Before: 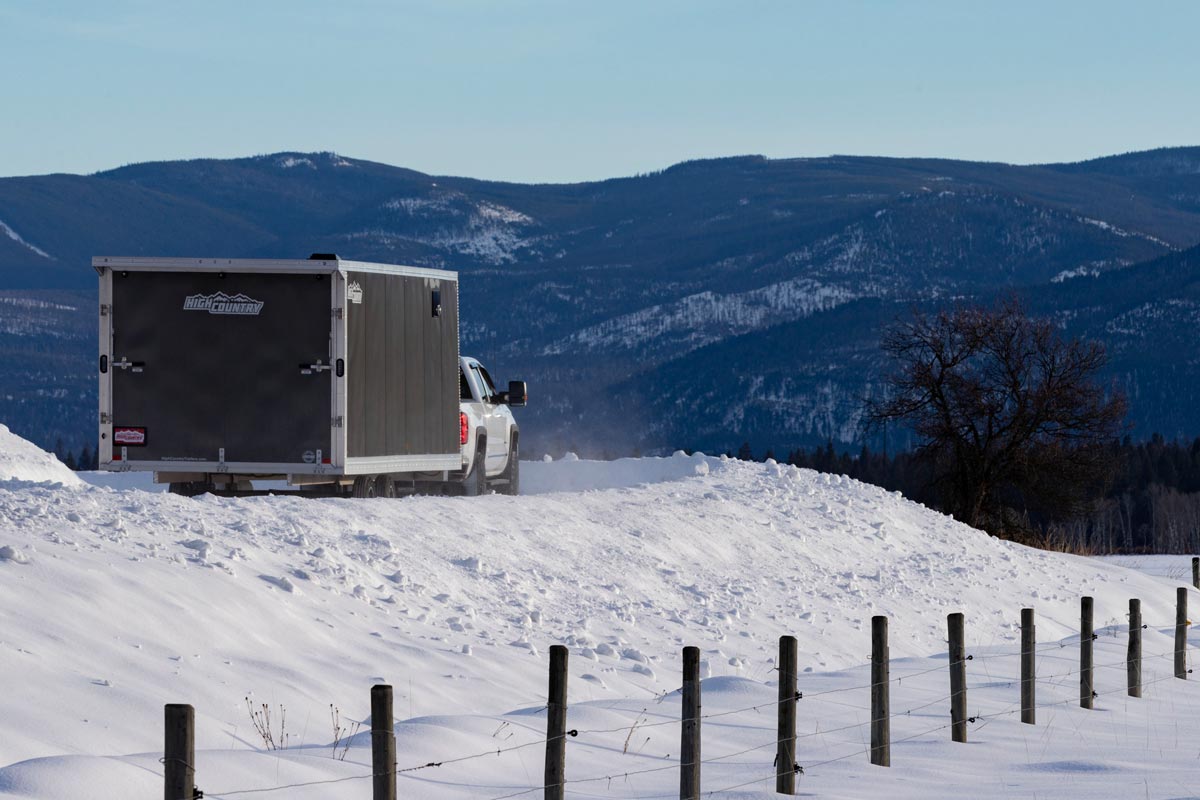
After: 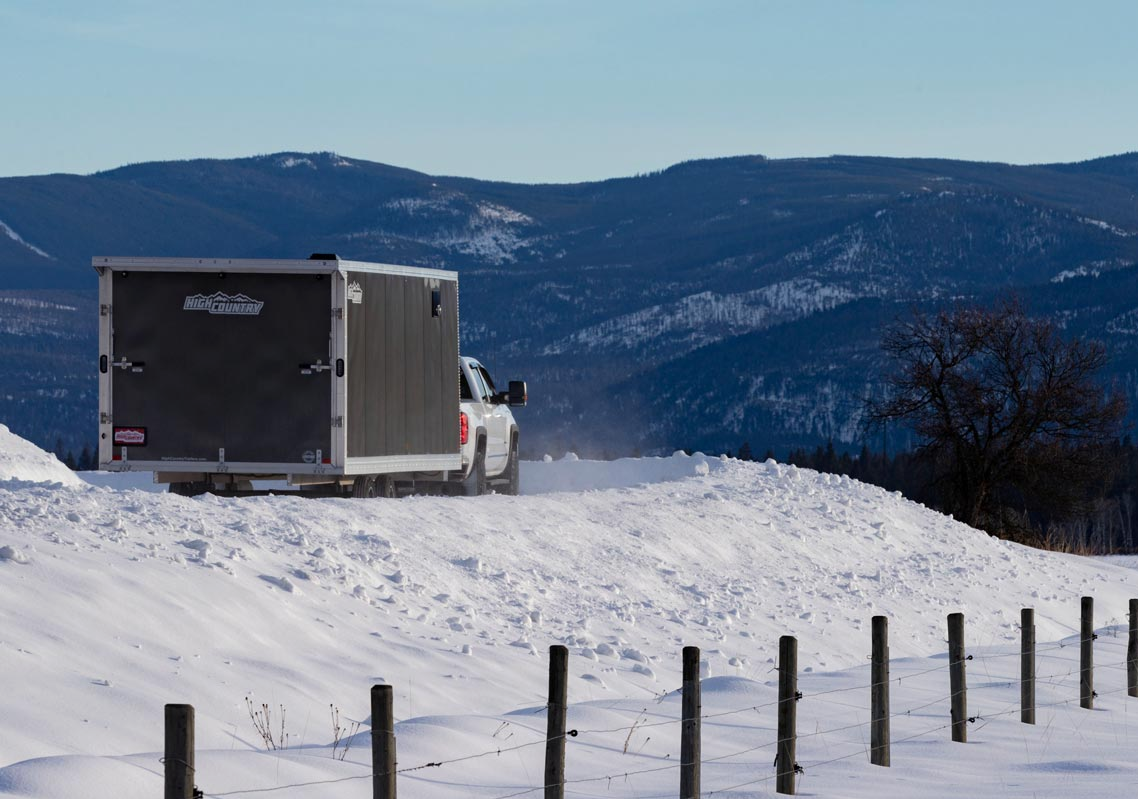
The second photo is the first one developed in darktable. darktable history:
crop and rotate: right 5.167%
exposure: exposure -0.04 EV, compensate highlight preservation false
